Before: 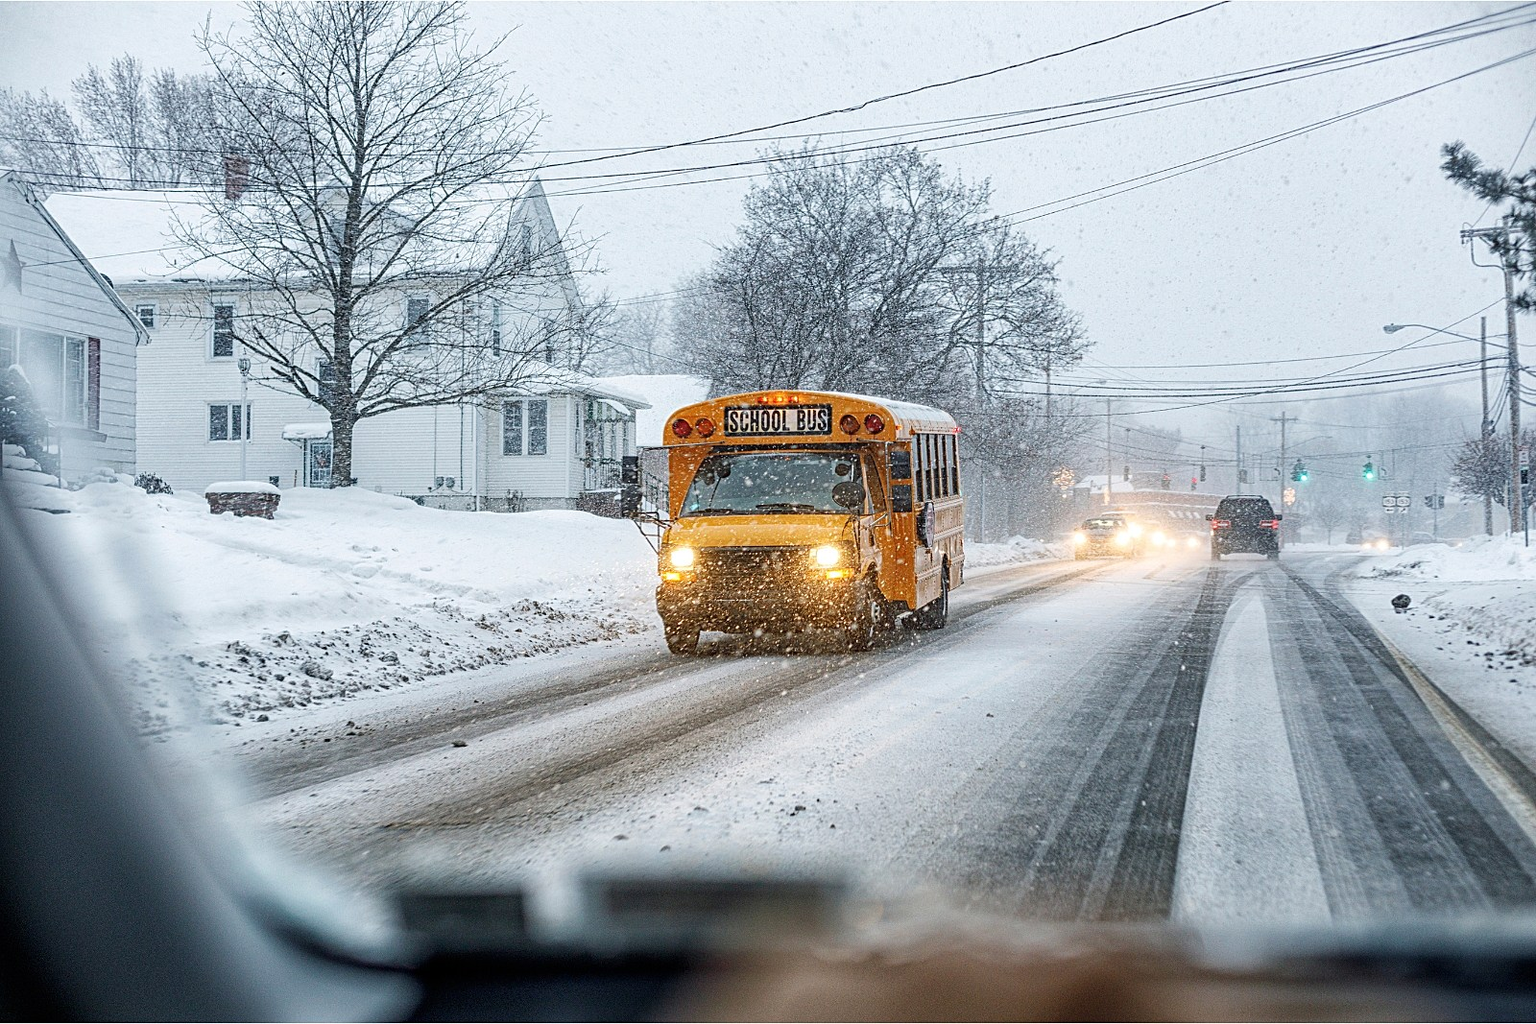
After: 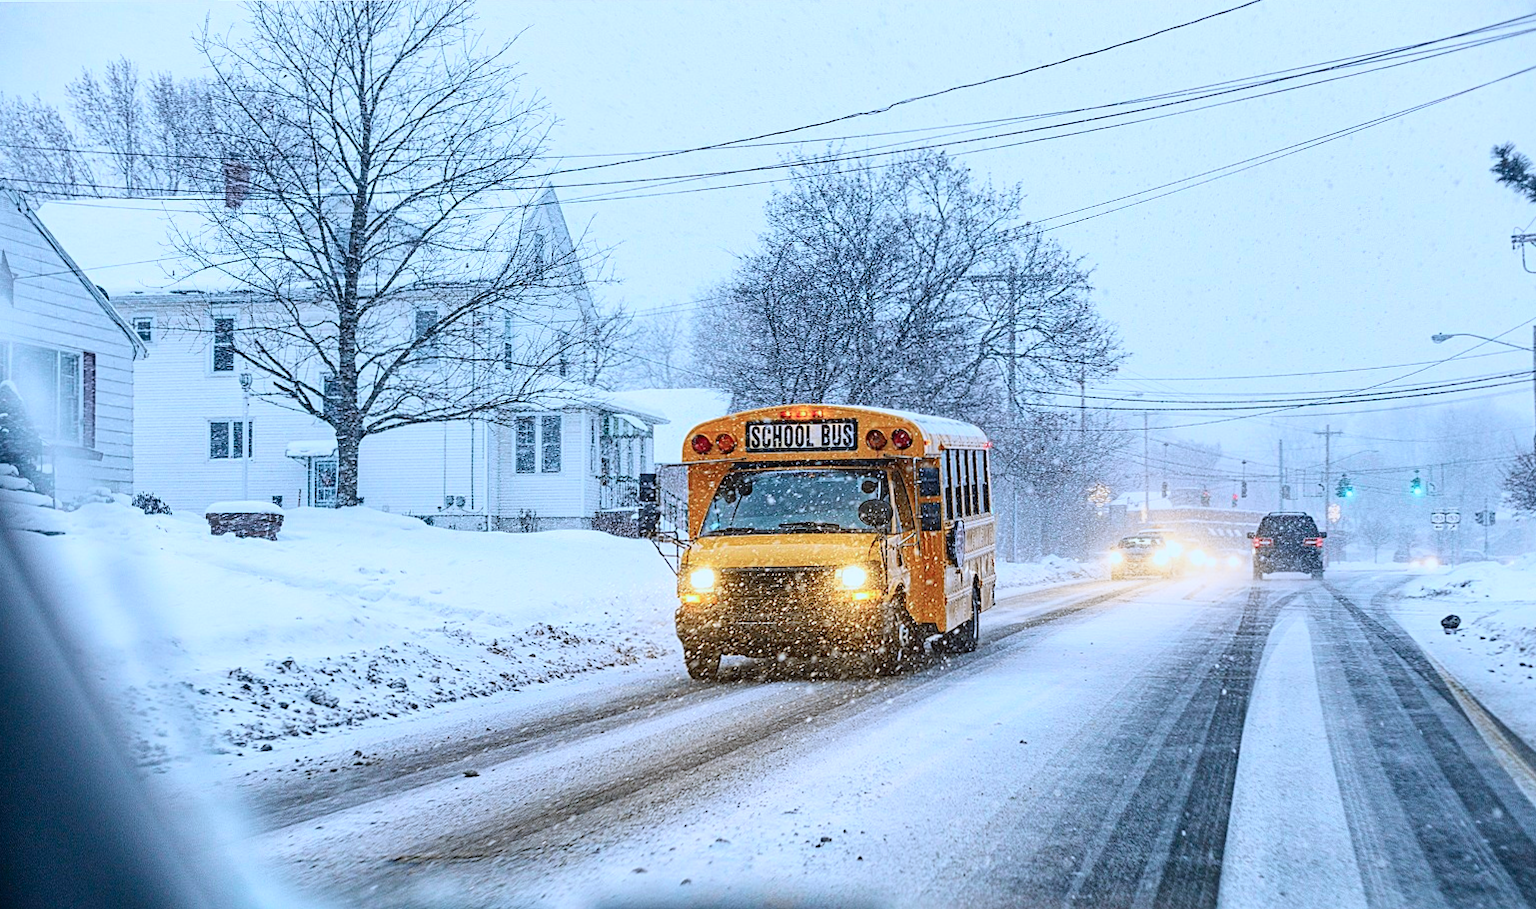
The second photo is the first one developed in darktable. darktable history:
tone curve: curves: ch0 [(0, 0.011) (0.139, 0.106) (0.295, 0.271) (0.499, 0.523) (0.739, 0.782) (0.857, 0.879) (1, 0.967)]; ch1 [(0, 0) (0.272, 0.249) (0.388, 0.385) (0.469, 0.456) (0.495, 0.497) (0.524, 0.518) (0.602, 0.623) (0.725, 0.779) (1, 1)]; ch2 [(0, 0) (0.125, 0.089) (0.353, 0.329) (0.443, 0.408) (0.502, 0.499) (0.548, 0.549) (0.608, 0.635) (1, 1)], color space Lab, independent channels, preserve colors none
crop and rotate: angle 0.2°, left 0.275%, right 3.127%, bottom 14.18%
color calibration: illuminant as shot in camera, x 0.369, y 0.376, temperature 4328.46 K, gamut compression 3
